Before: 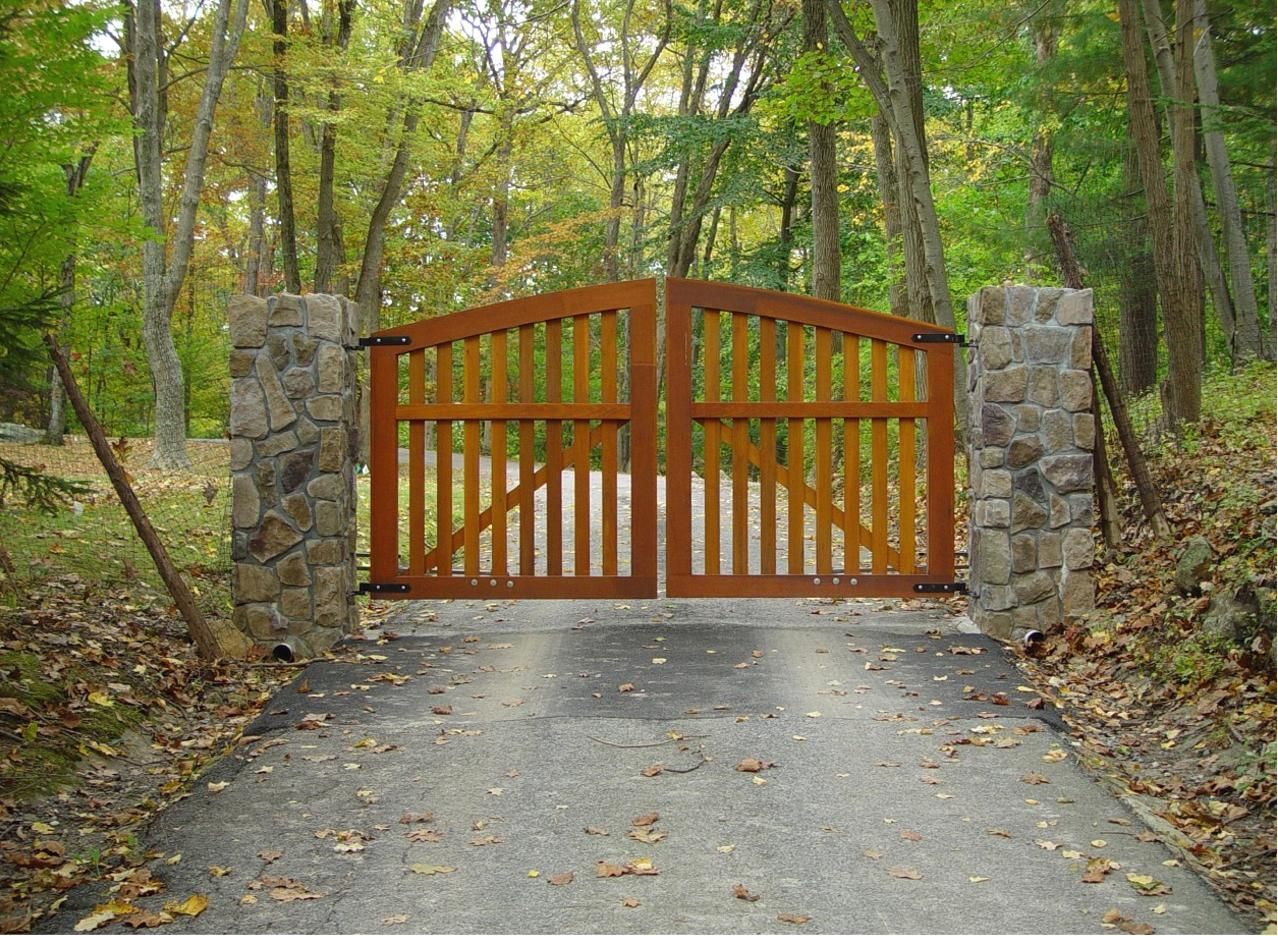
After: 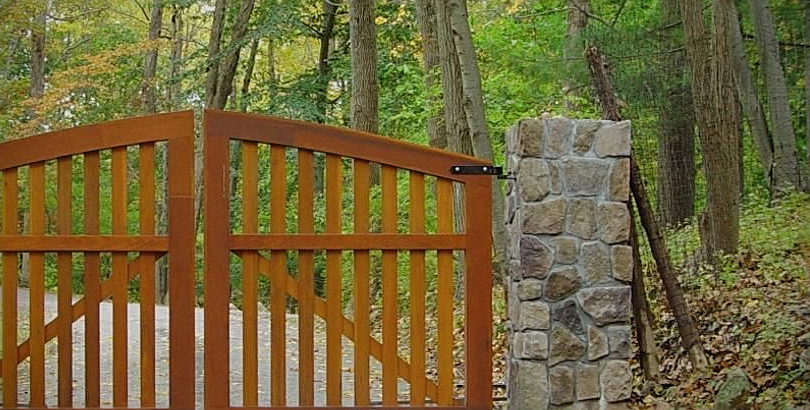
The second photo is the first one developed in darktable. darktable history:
sharpen: on, module defaults
vignetting: brightness -0.605, saturation 0.002, dithering 8-bit output
filmic rgb: black relative exposure -16 EV, white relative exposure 4.02 EV, target black luminance 0%, hardness 7.64, latitude 72.13%, contrast 0.899, highlights saturation mix 10.35%, shadows ↔ highlights balance -0.382%
crop: left 36.177%, top 18.046%, right 0.399%, bottom 38.055%
